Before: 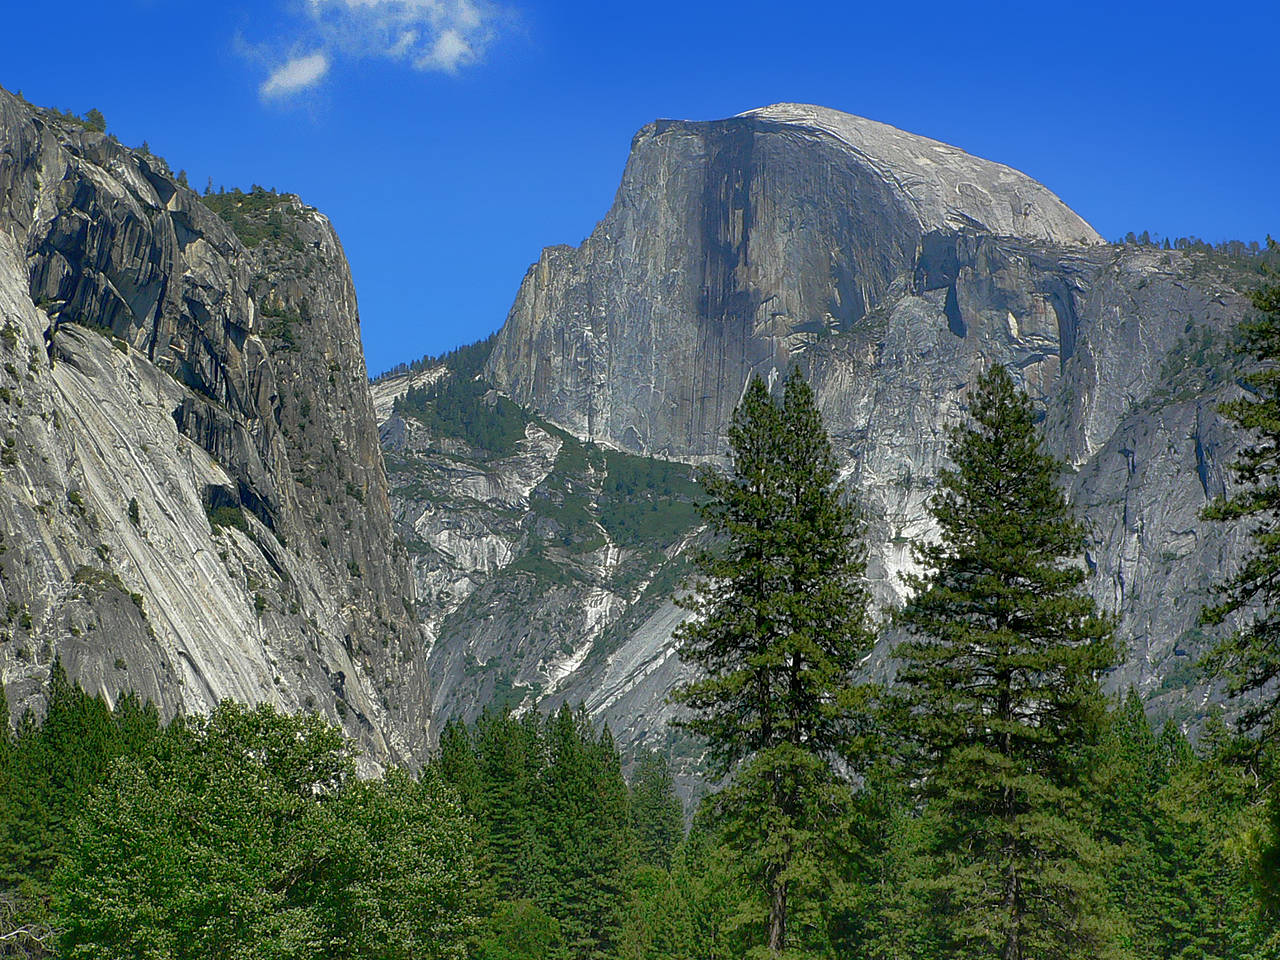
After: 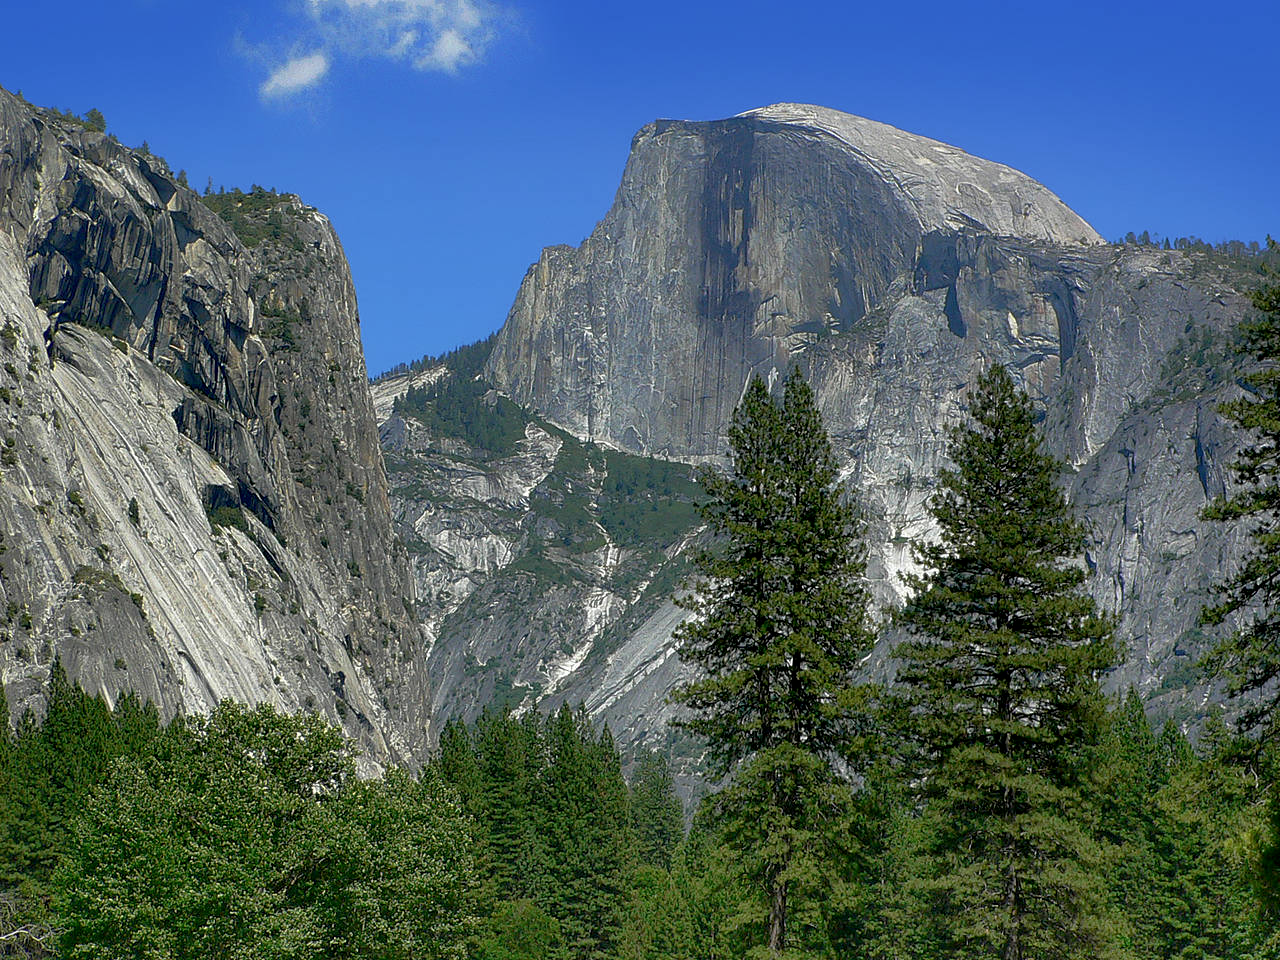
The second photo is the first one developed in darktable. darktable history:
contrast brightness saturation: saturation -0.1
exposure: black level correction 0.004, exposure 0.014 EV, compensate highlight preservation false
